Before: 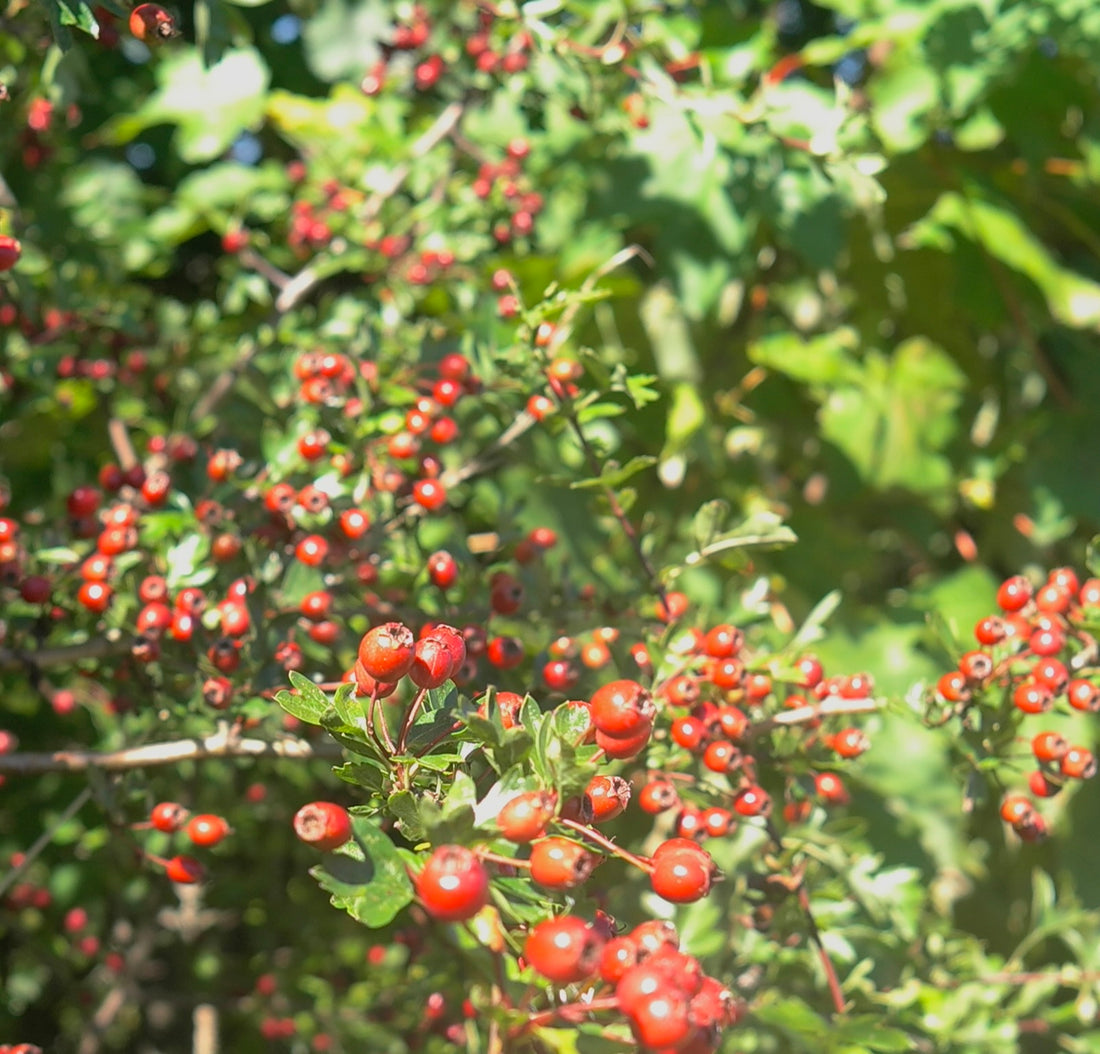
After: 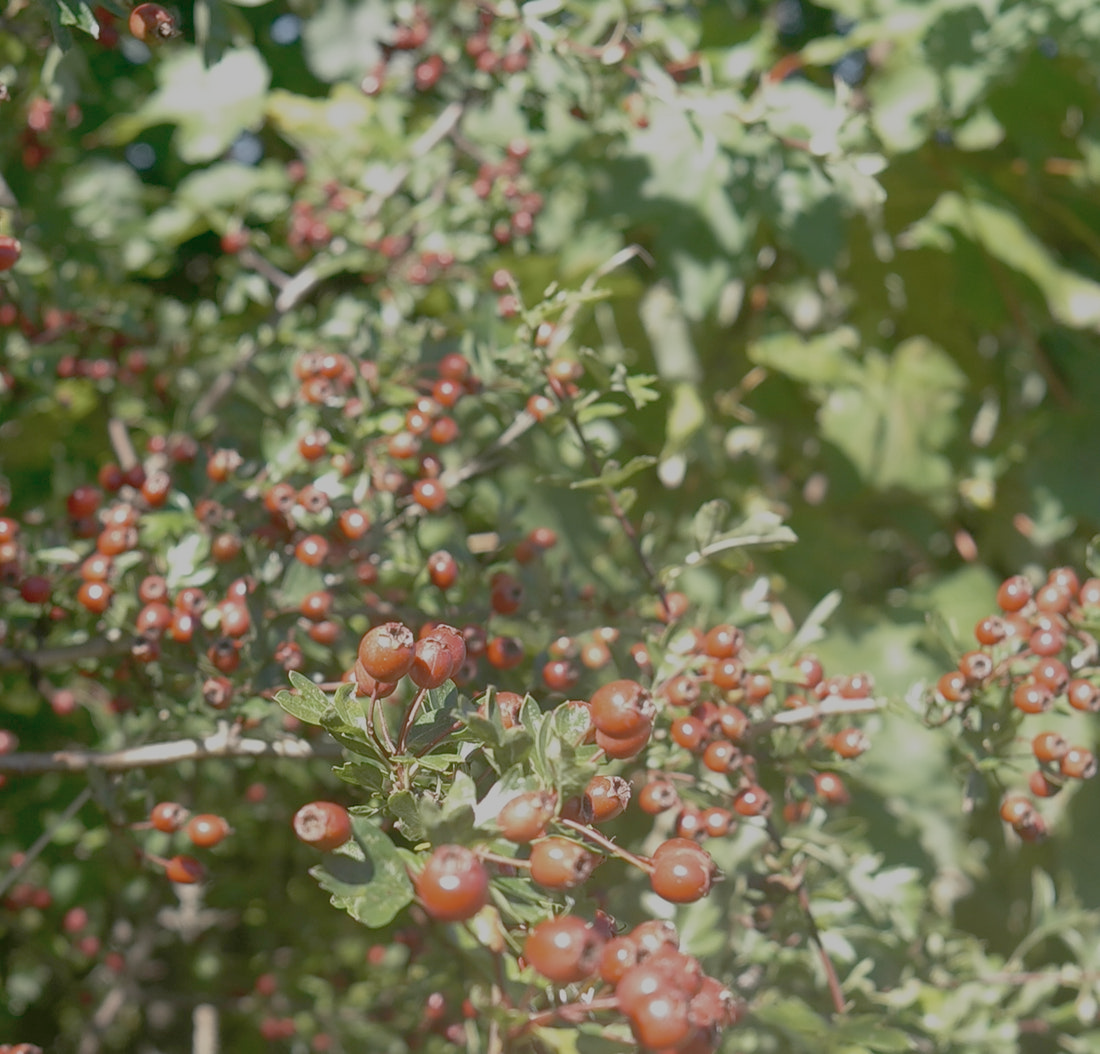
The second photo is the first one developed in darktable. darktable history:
contrast brightness saturation: contrast 0.1, saturation -0.36
tone curve: curves: ch0 [(0, 0.081) (0.483, 0.453) (0.881, 0.992)]
filmic rgb: black relative exposure -7 EV, white relative exposure 6 EV, threshold 3 EV, target black luminance 0%, hardness 2.73, latitude 61.22%, contrast 0.691, highlights saturation mix 10%, shadows ↔ highlights balance -0.073%, preserve chrominance no, color science v4 (2020), iterations of high-quality reconstruction 10, contrast in shadows soft, contrast in highlights soft, enable highlight reconstruction true
